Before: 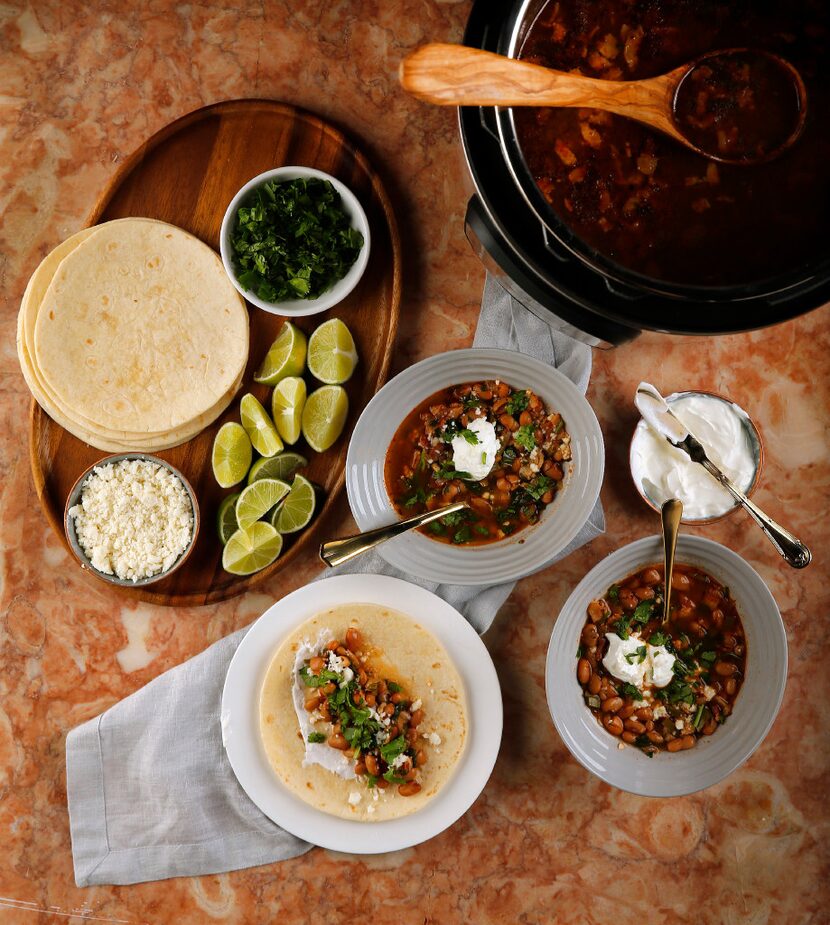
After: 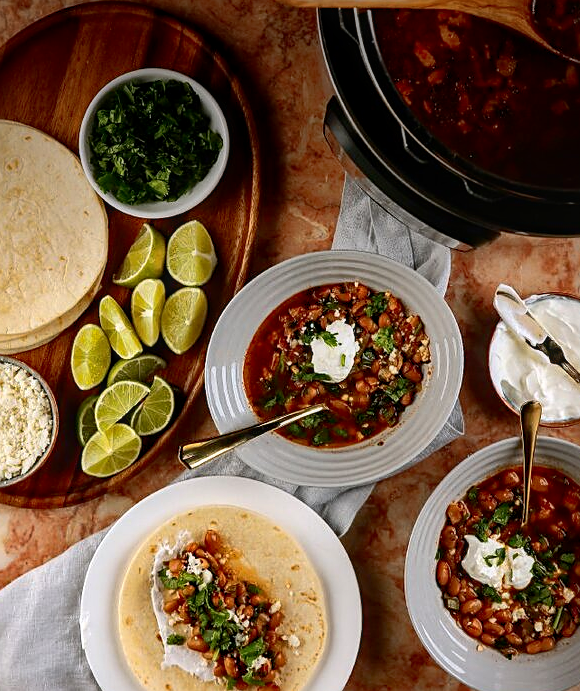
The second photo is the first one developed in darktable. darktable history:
vignetting: fall-off start 97.52%, fall-off radius 100%, brightness -0.574, saturation 0, center (-0.027, 0.404), width/height ratio 1.368, unbound false
contrast brightness saturation: contrast 0.28
sharpen: on, module defaults
shadows and highlights: on, module defaults
local contrast: on, module defaults
crop and rotate: left 17.046%, top 10.659%, right 12.989%, bottom 14.553%
